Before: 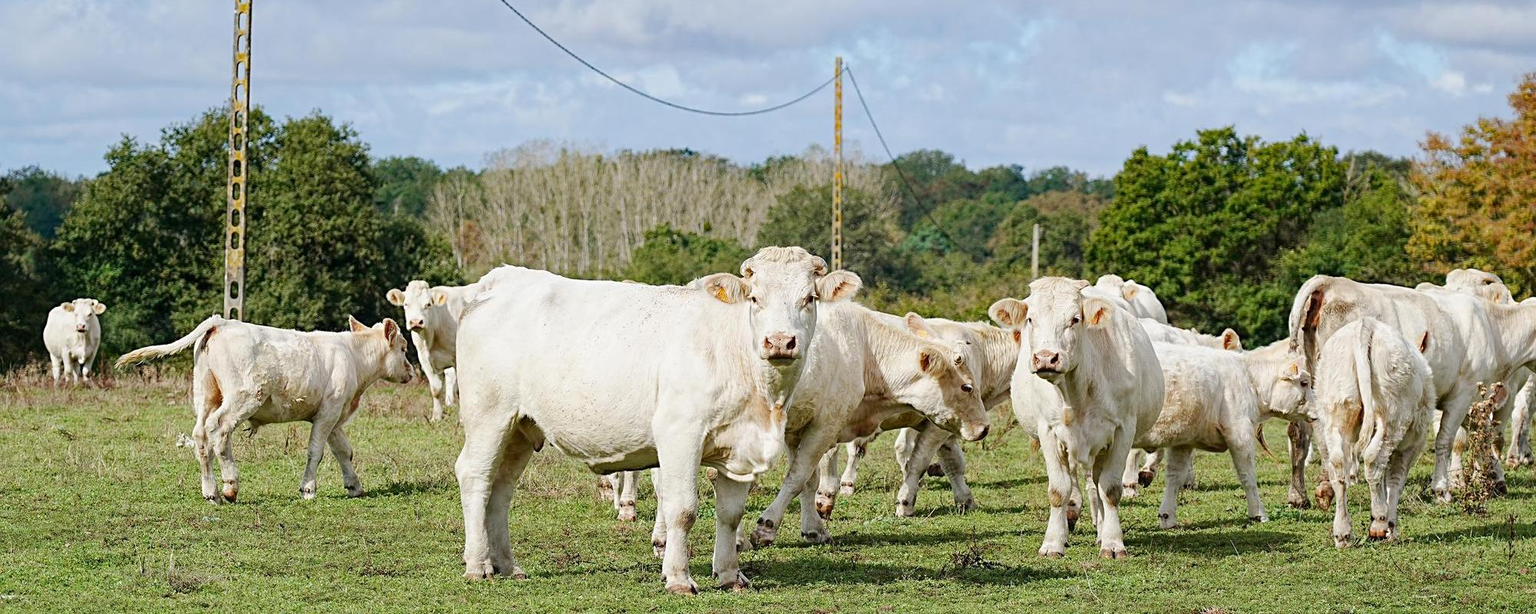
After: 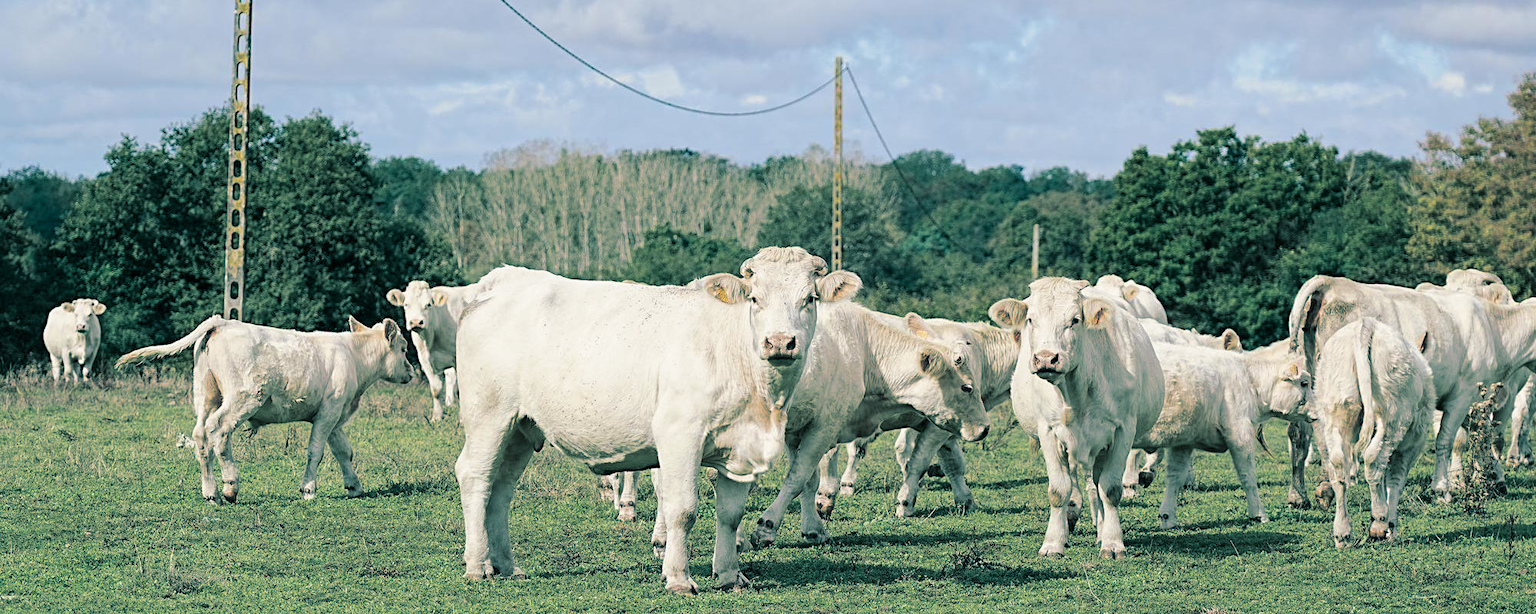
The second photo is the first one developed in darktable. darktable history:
exposure: black level correction 0.001, compensate highlight preservation false
split-toning: shadows › hue 186.43°, highlights › hue 49.29°, compress 30.29%
